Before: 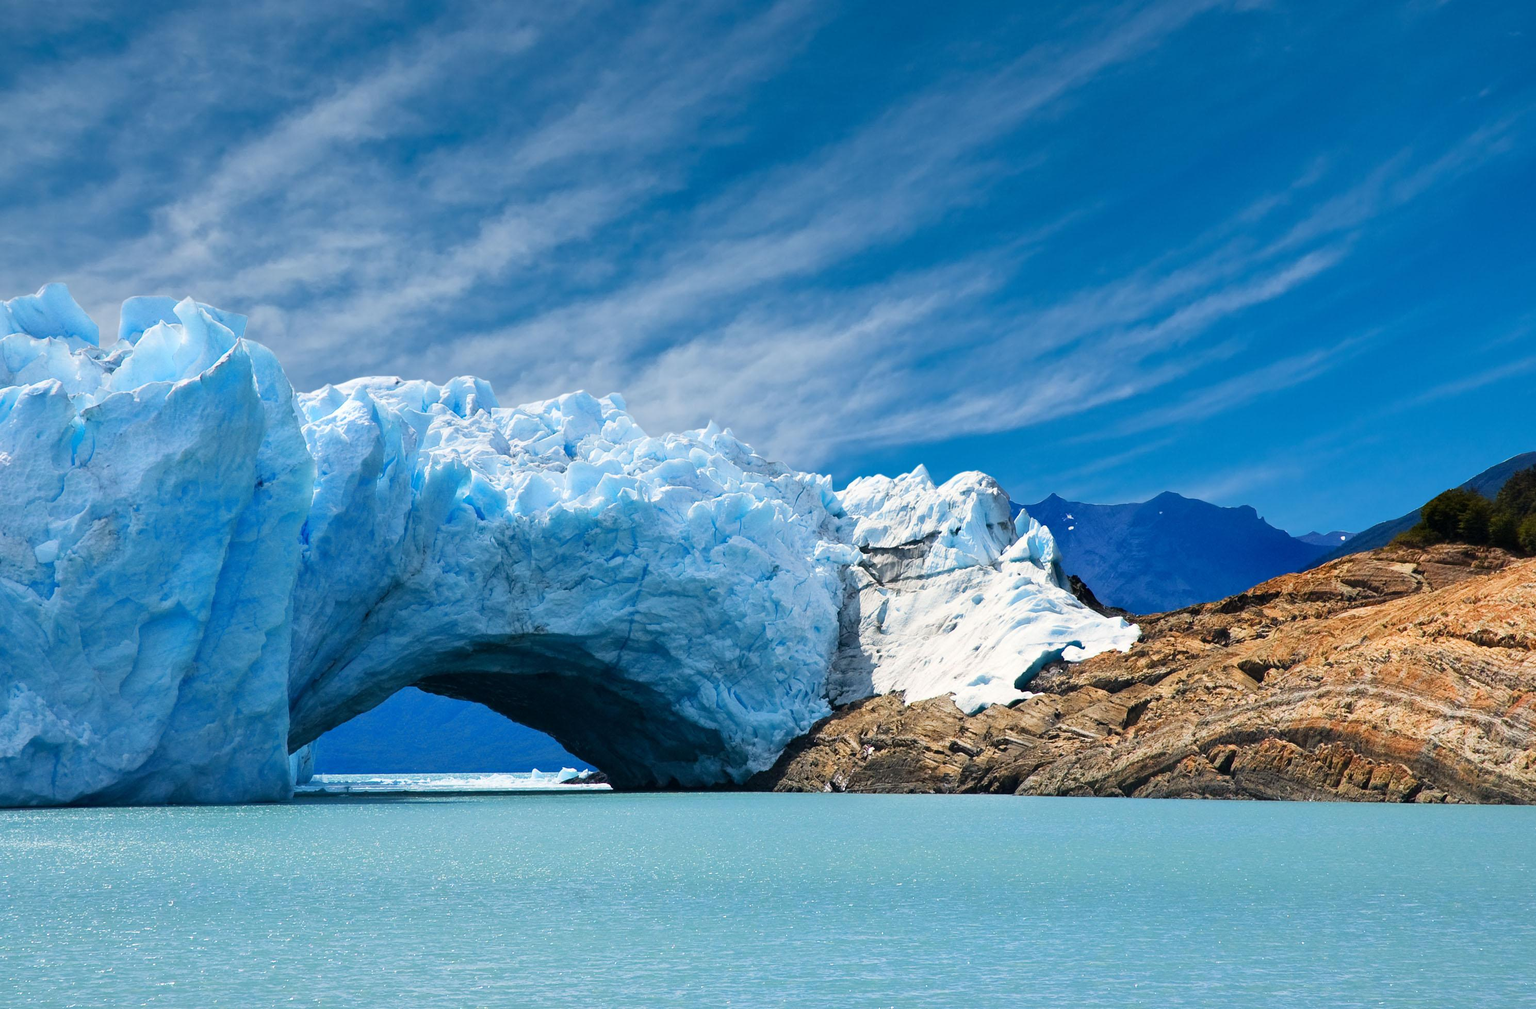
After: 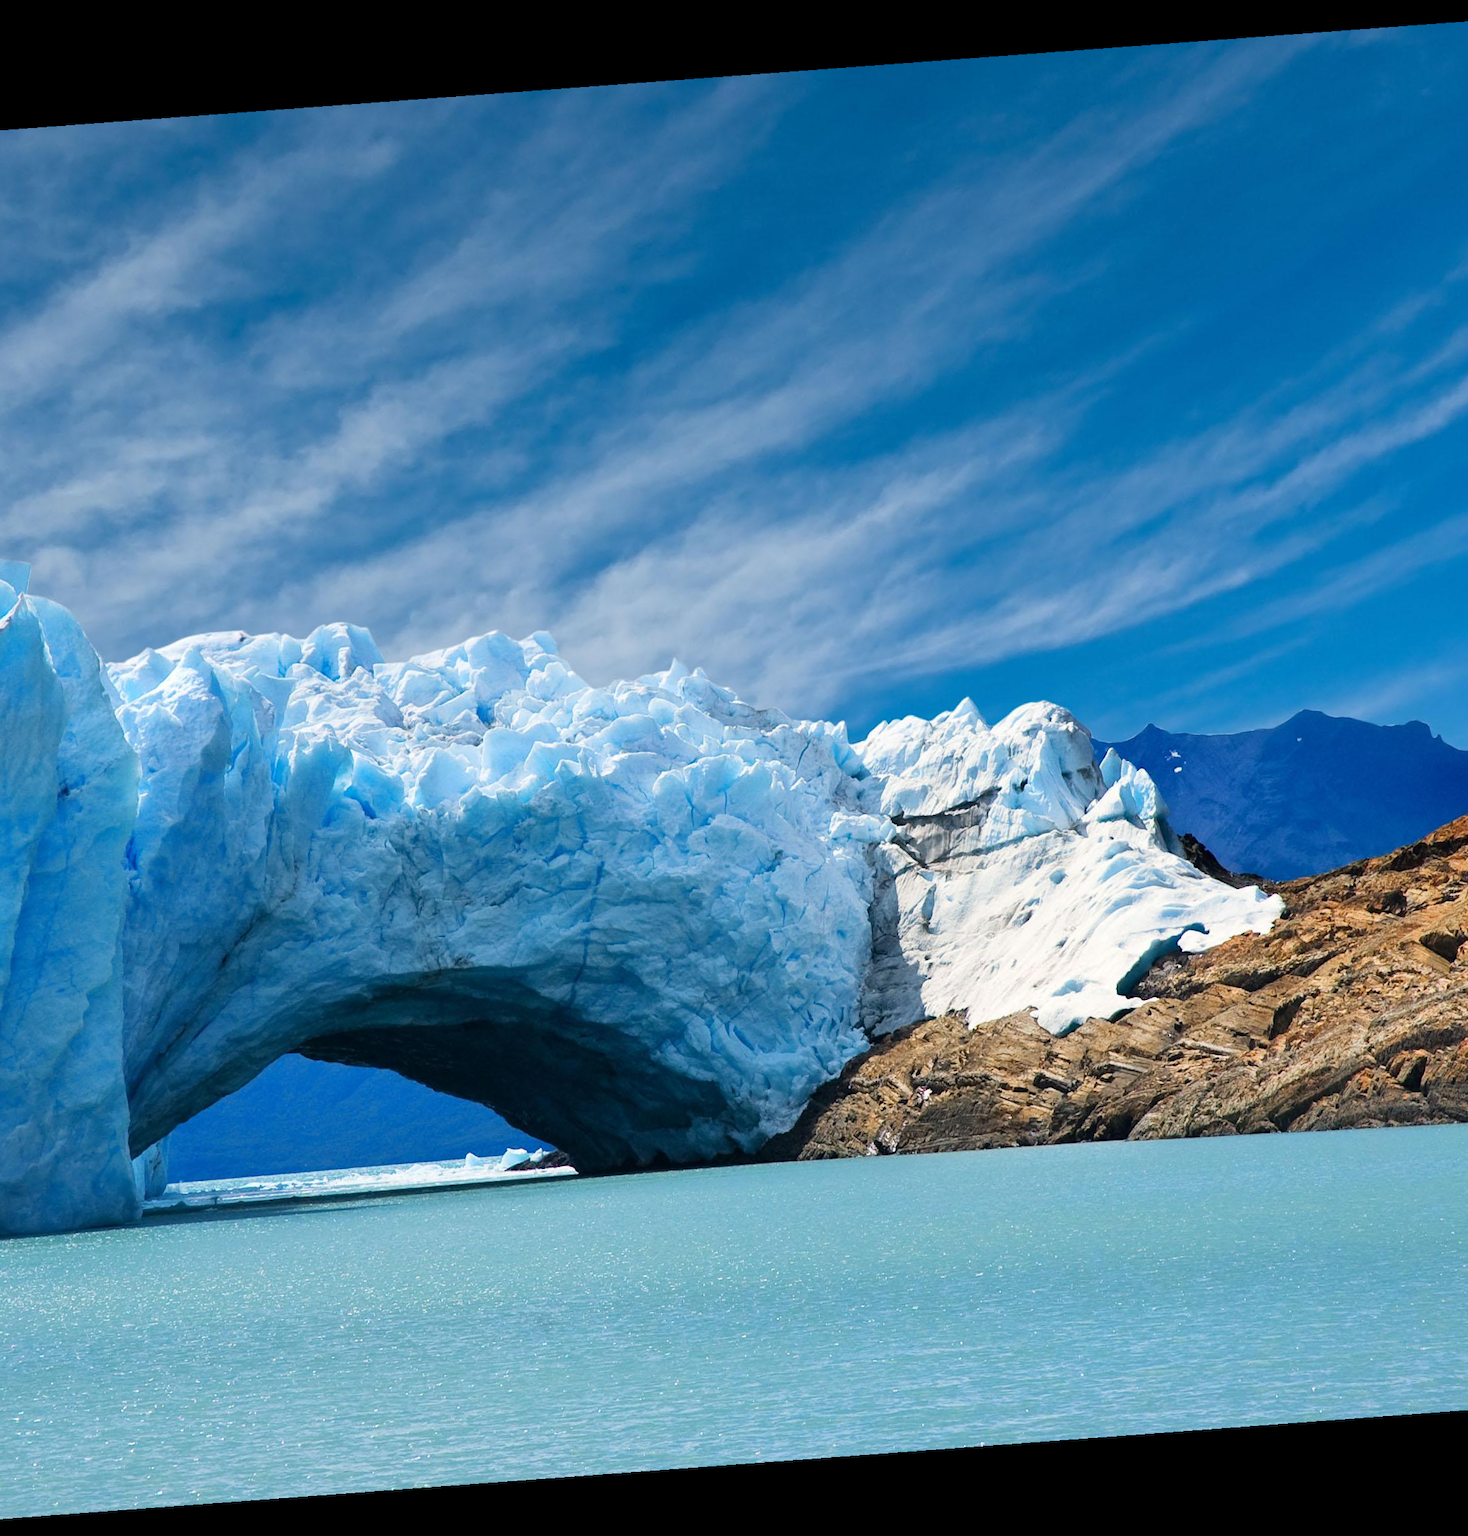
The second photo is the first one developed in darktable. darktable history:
crop and rotate: left 15.446%, right 17.836%
rotate and perspective: rotation -4.25°, automatic cropping off
